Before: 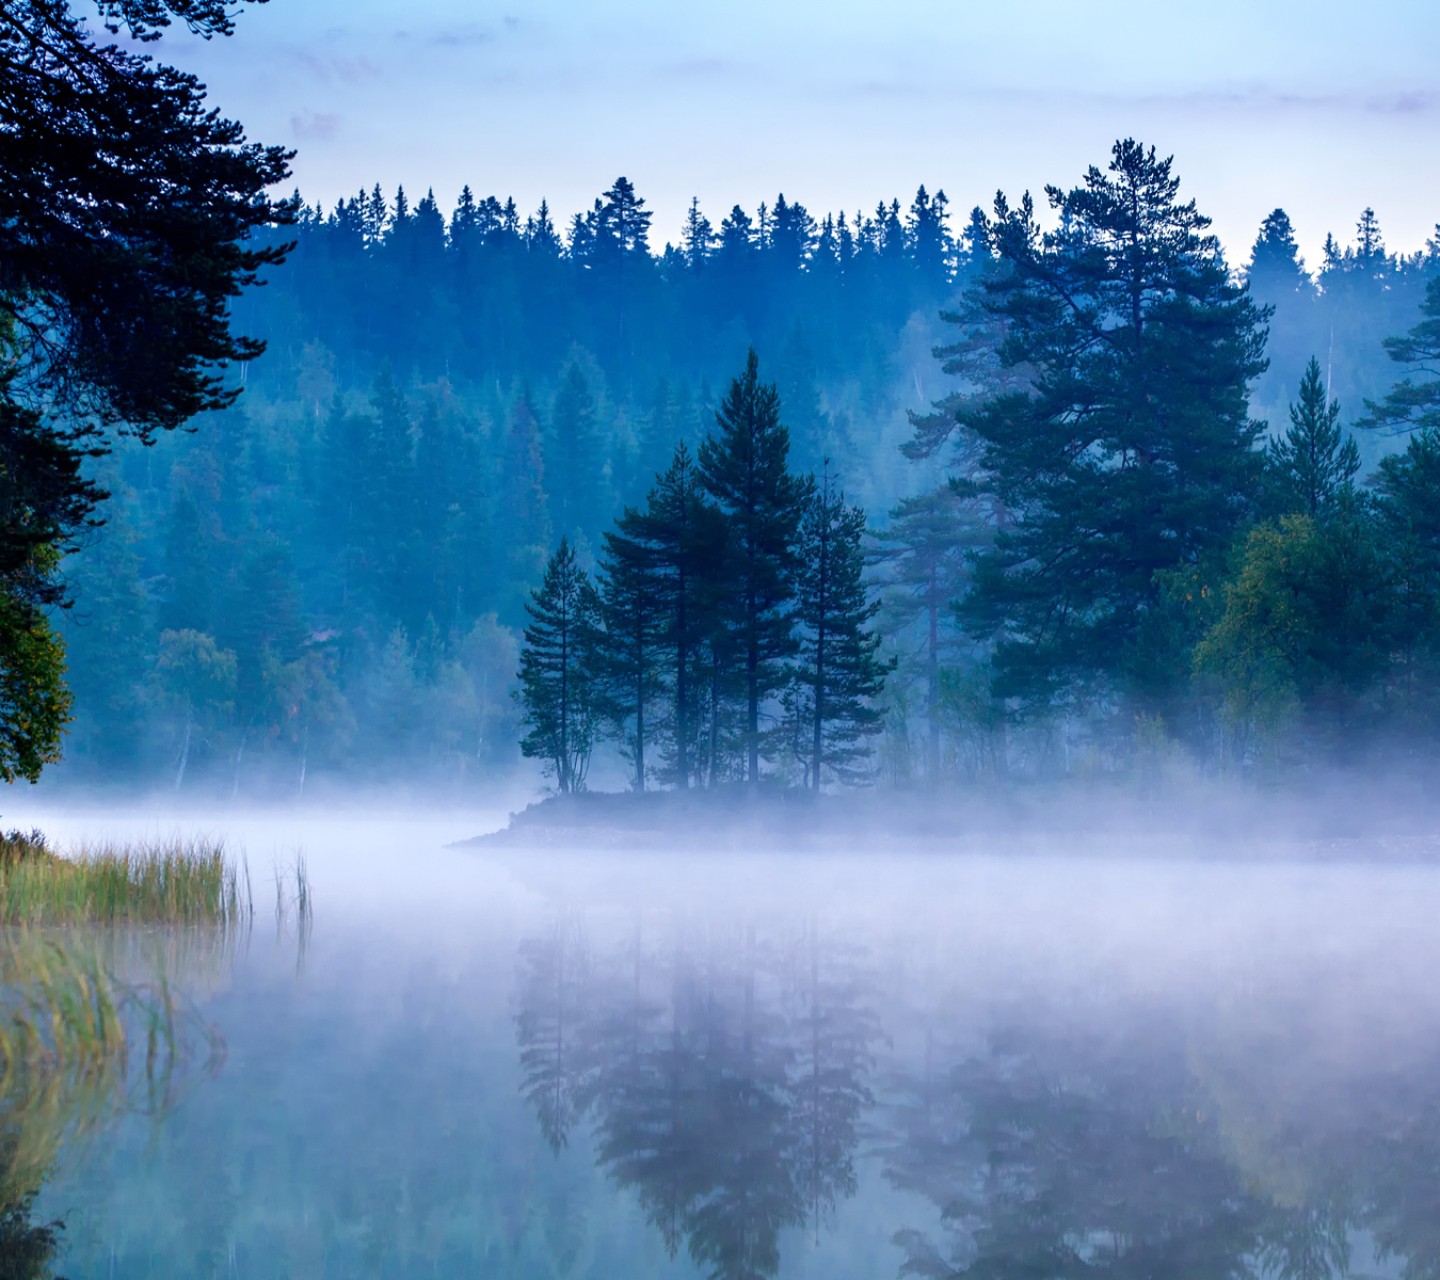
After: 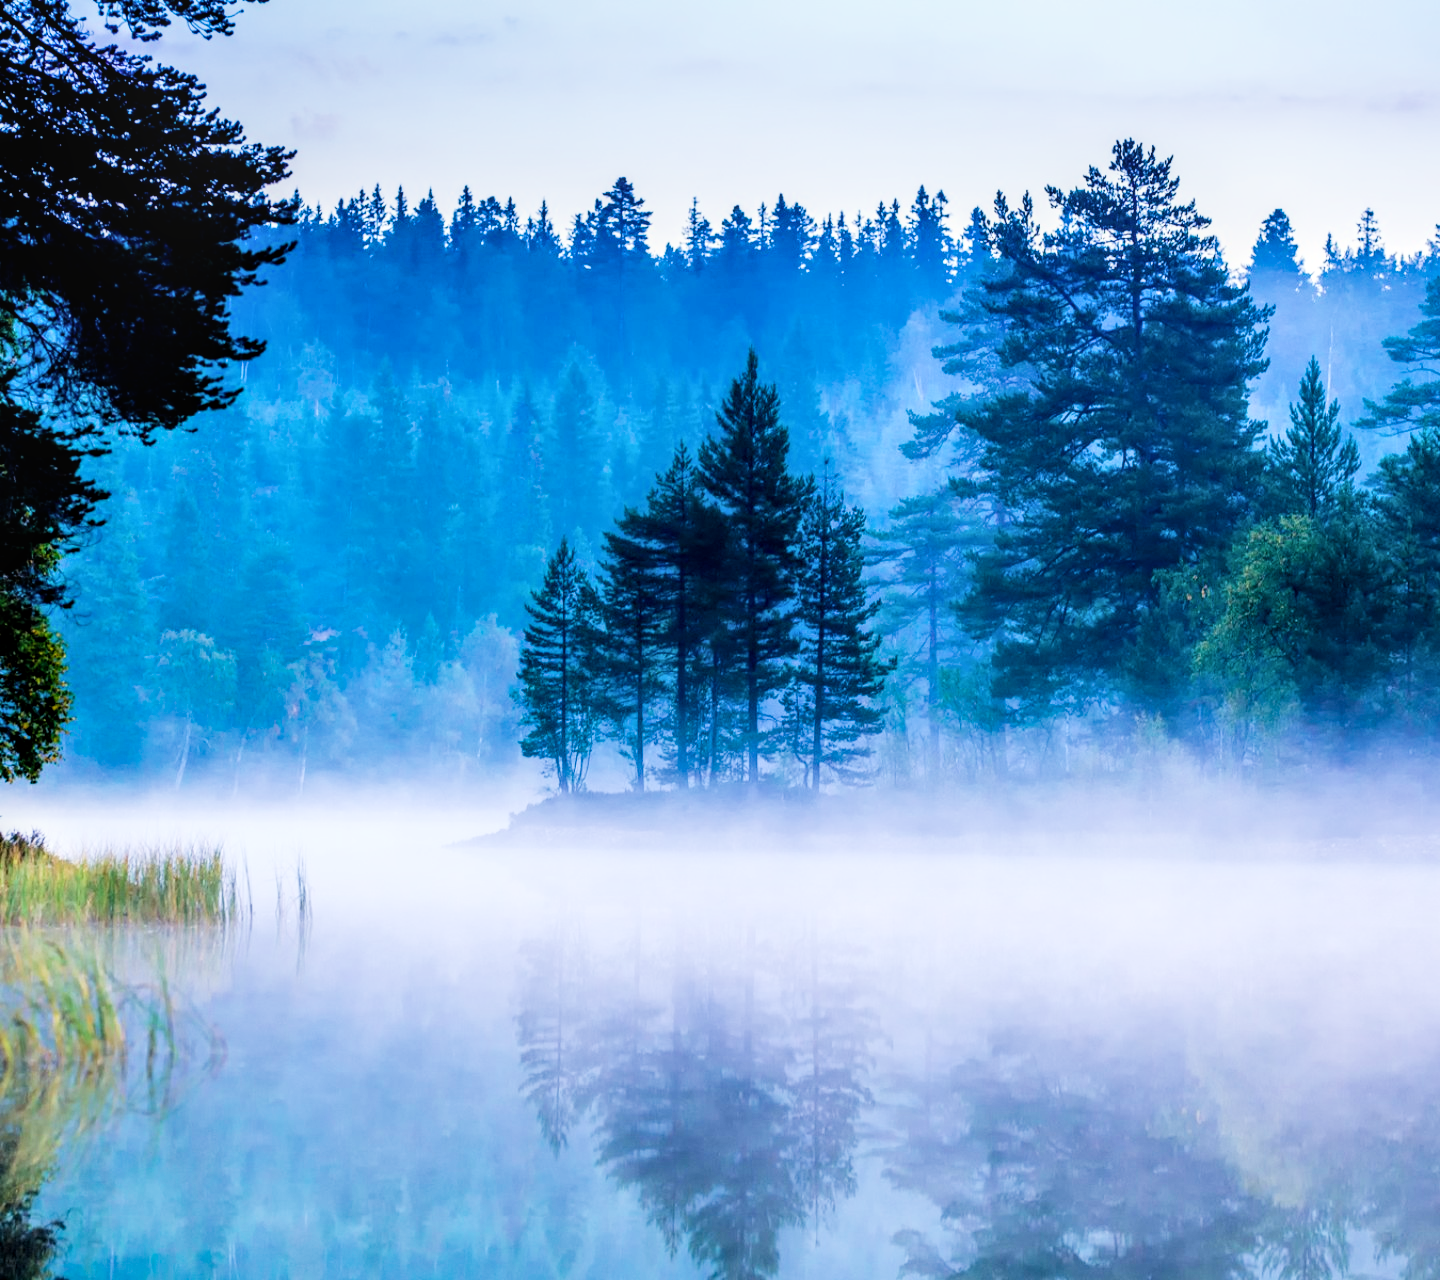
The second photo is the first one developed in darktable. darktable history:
color balance rgb: perceptual saturation grading › global saturation 20%, global vibrance 20%
filmic rgb: black relative exposure -5 EV, hardness 2.88, contrast 1.4, highlights saturation mix -30%
exposure: black level correction 0, exposure 1 EV, compensate highlight preservation false
local contrast: on, module defaults
